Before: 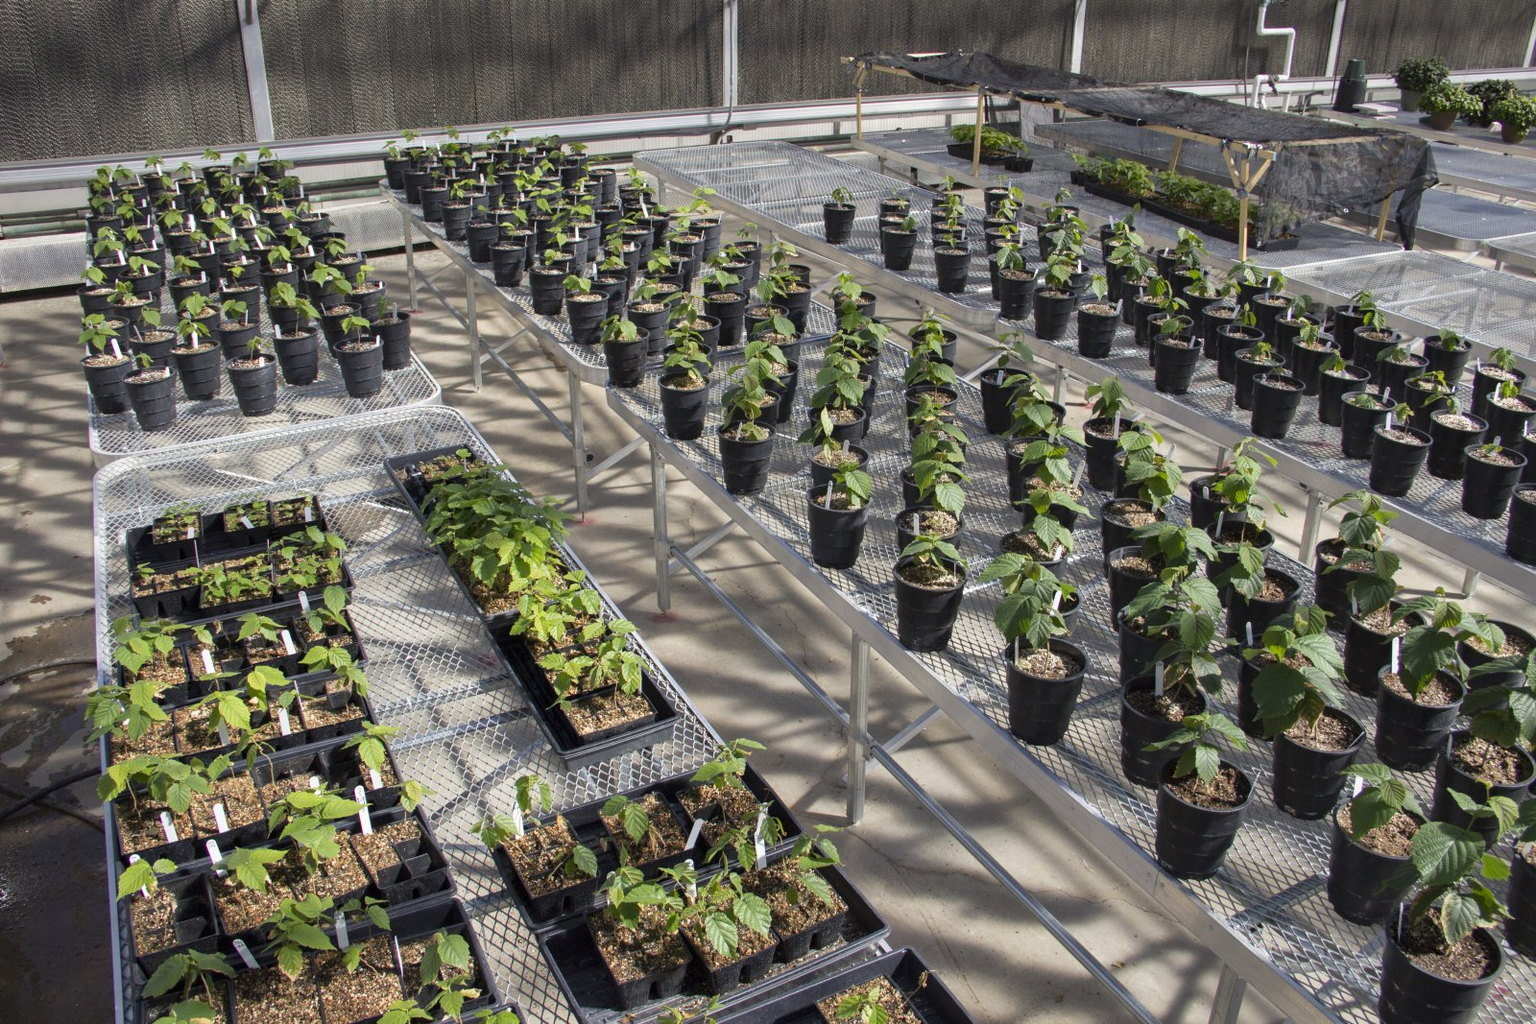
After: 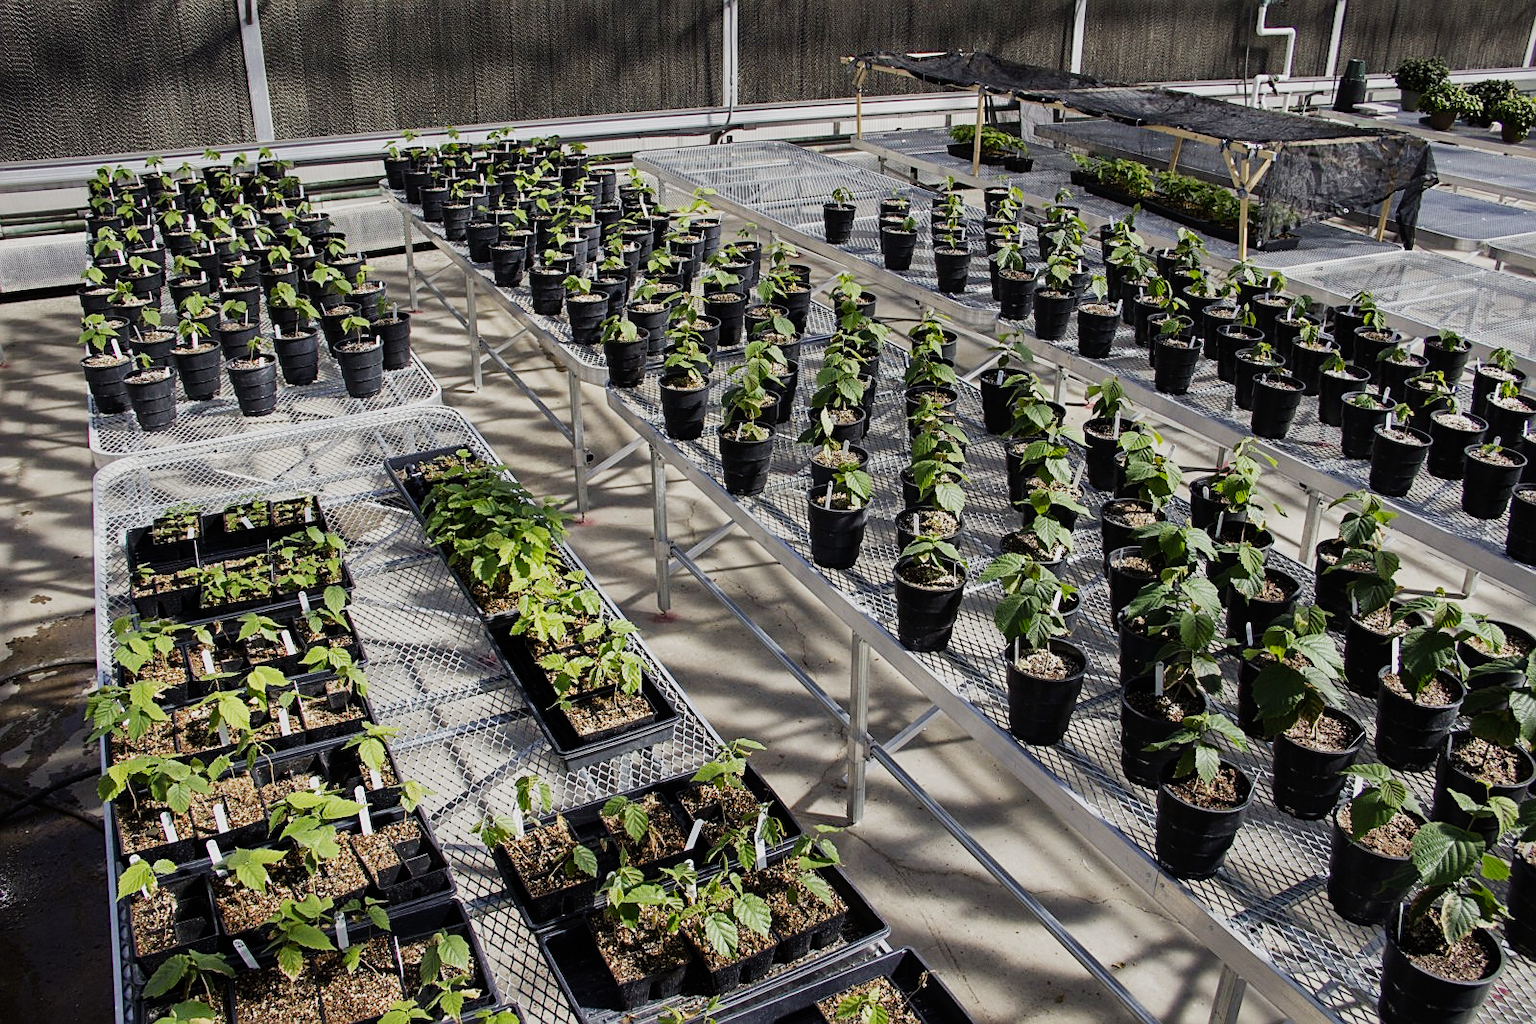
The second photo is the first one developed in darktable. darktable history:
sigmoid: contrast 1.7, skew -0.2, preserve hue 0%, red attenuation 0.1, red rotation 0.035, green attenuation 0.1, green rotation -0.017, blue attenuation 0.15, blue rotation -0.052, base primaries Rec2020
sharpen: on, module defaults
